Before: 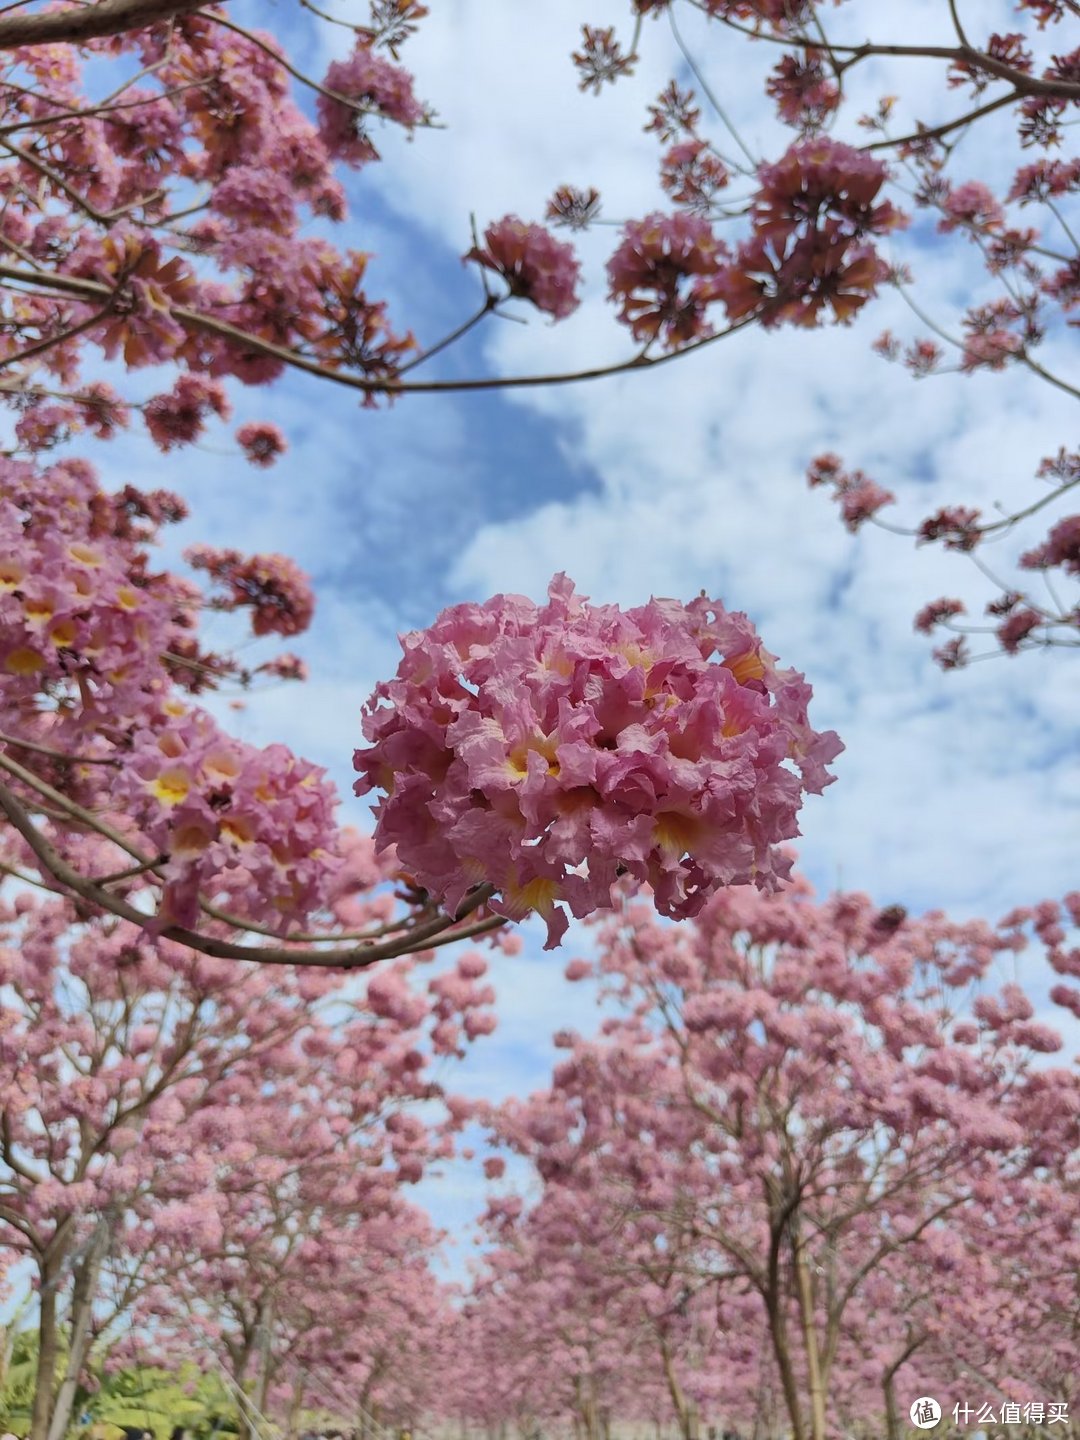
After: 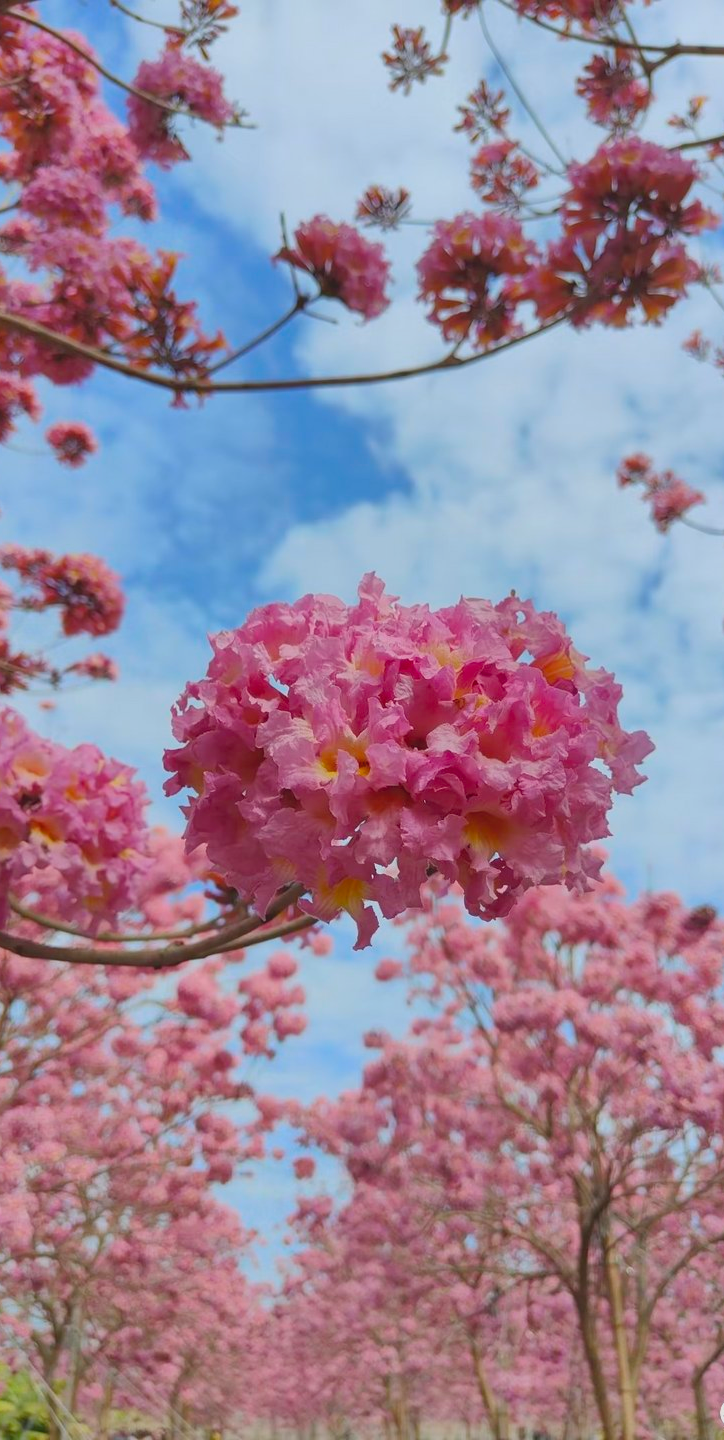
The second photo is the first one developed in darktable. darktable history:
crop and rotate: left 17.678%, right 15.282%
contrast brightness saturation: contrast -0.203, saturation 0.188
color balance rgb: perceptual saturation grading › global saturation -1.807%, perceptual saturation grading › highlights -7.821%, perceptual saturation grading › mid-tones 7.356%, perceptual saturation grading › shadows 4.256%
